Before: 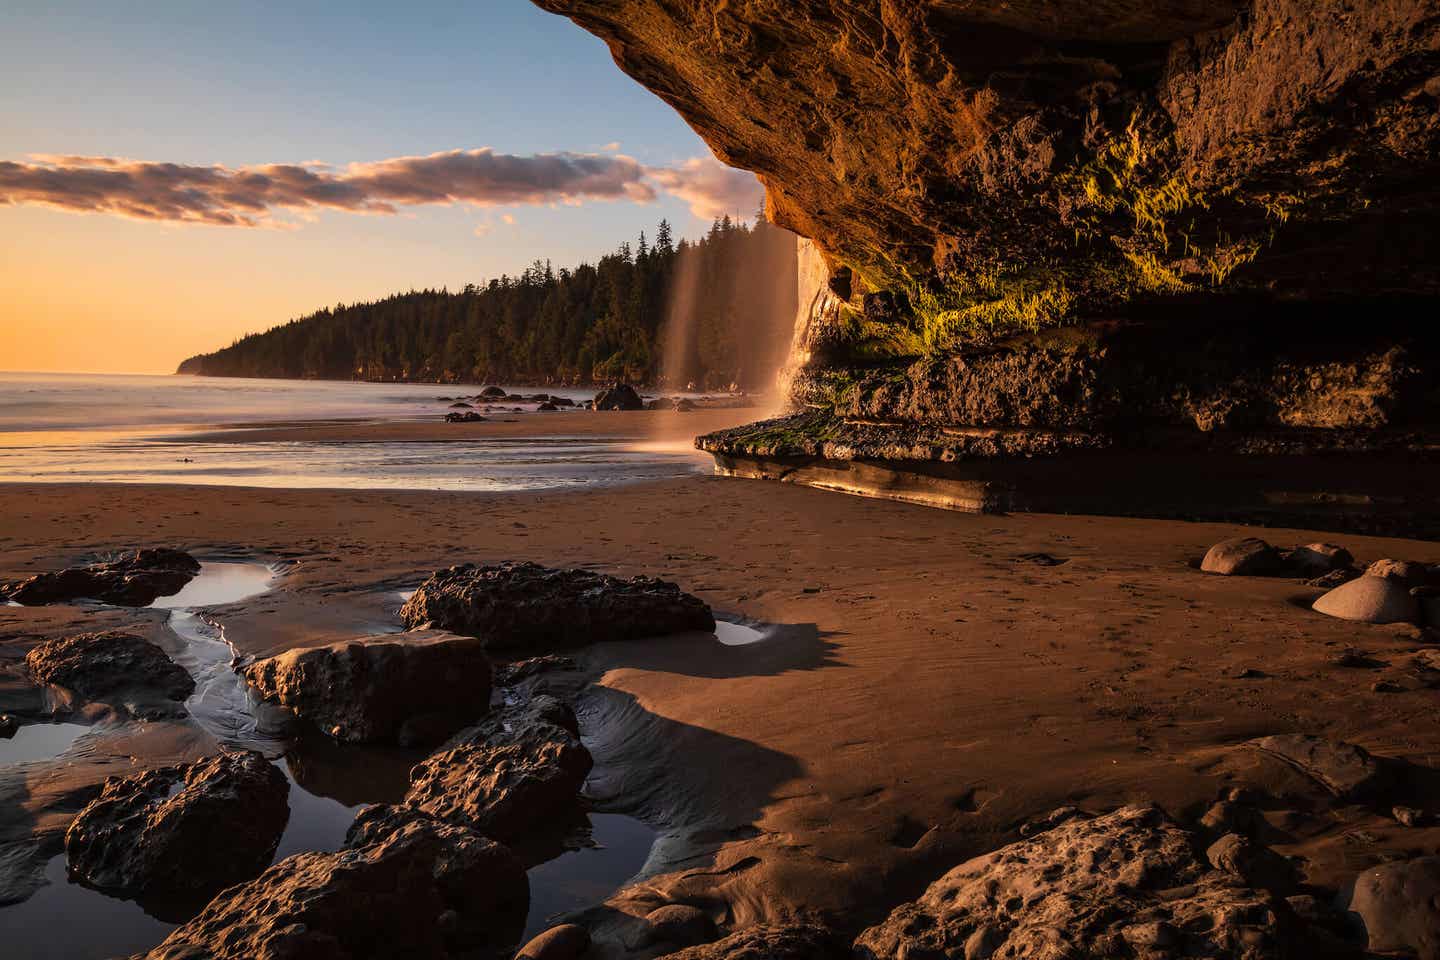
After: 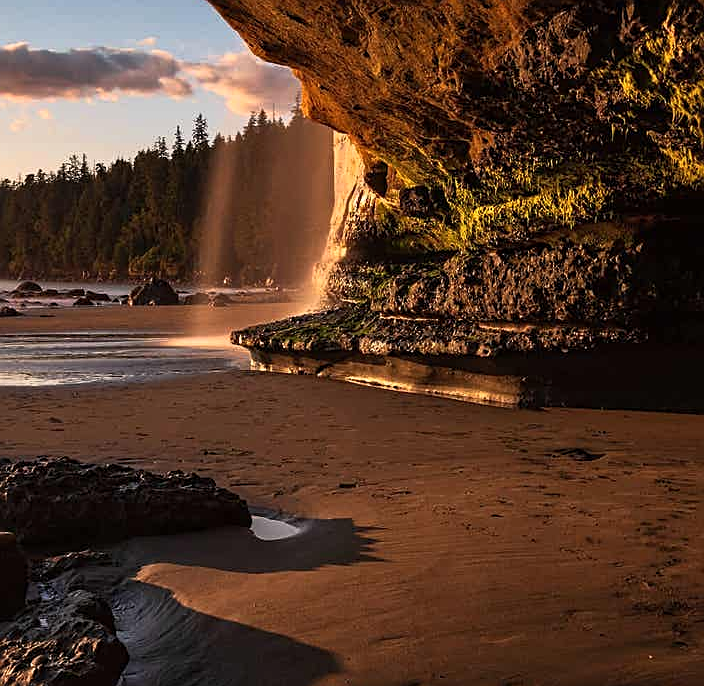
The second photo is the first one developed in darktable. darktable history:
crop: left 32.261%, top 10.945%, right 18.8%, bottom 17.499%
sharpen: on, module defaults
base curve: curves: ch0 [(0, 0) (0.257, 0.25) (0.482, 0.586) (0.757, 0.871) (1, 1)]
